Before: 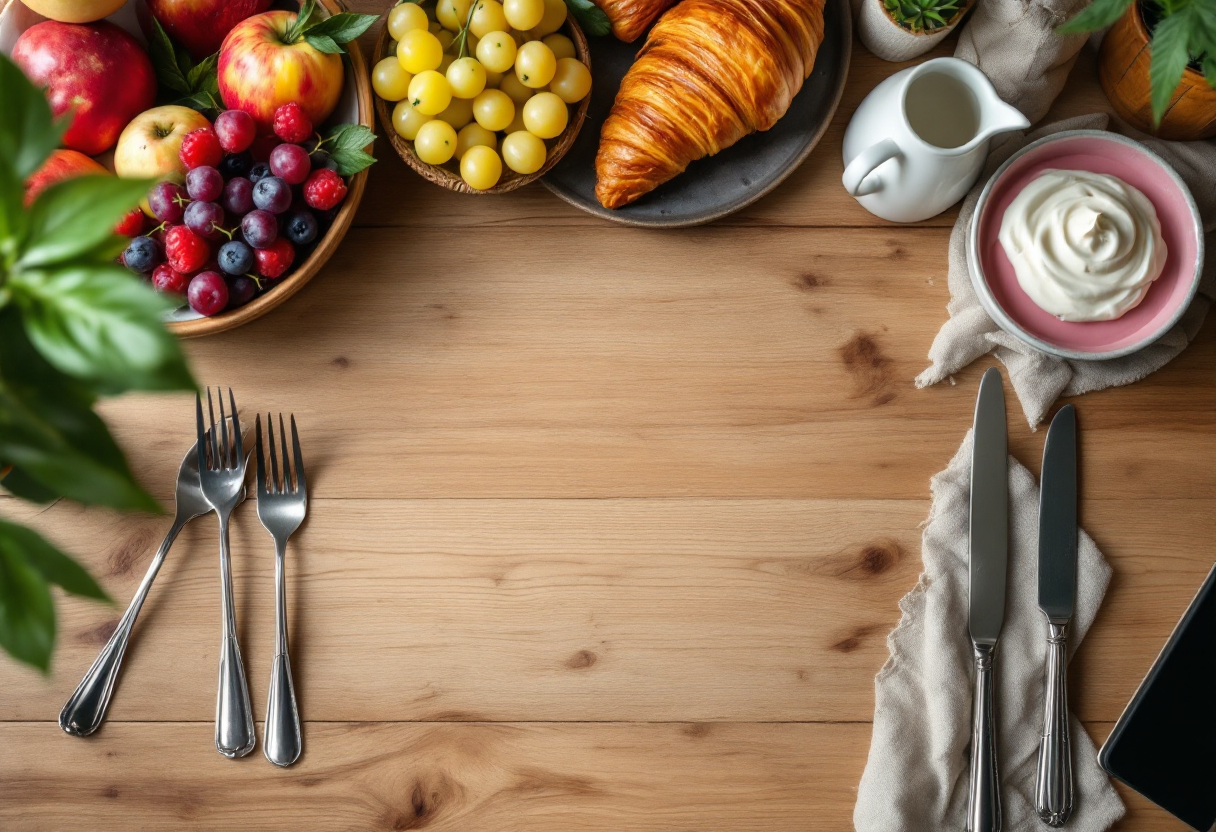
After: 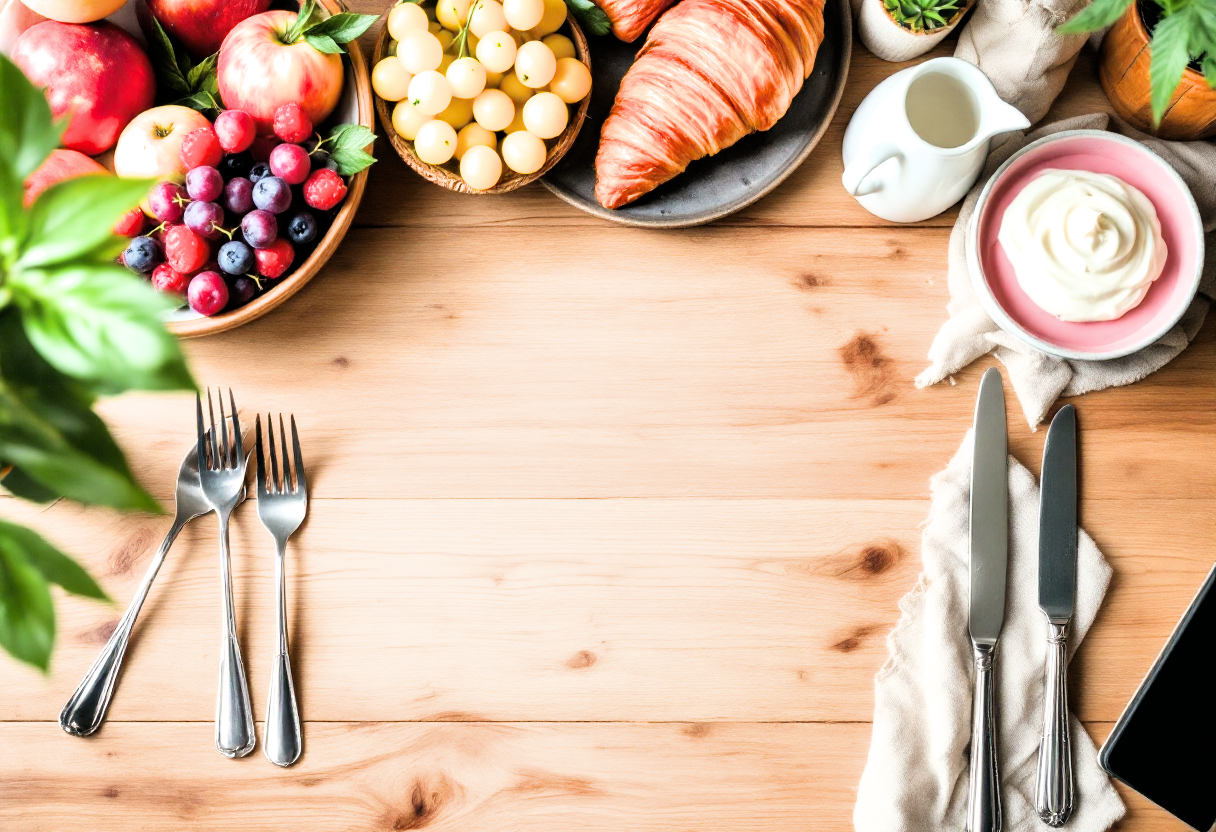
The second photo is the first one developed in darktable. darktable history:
filmic rgb: black relative exposure -5 EV, hardness 2.88, contrast 1.3
exposure: exposure 2.04 EV, compensate highlight preservation false
shadows and highlights: shadows 32, highlights -32, soften with gaussian
